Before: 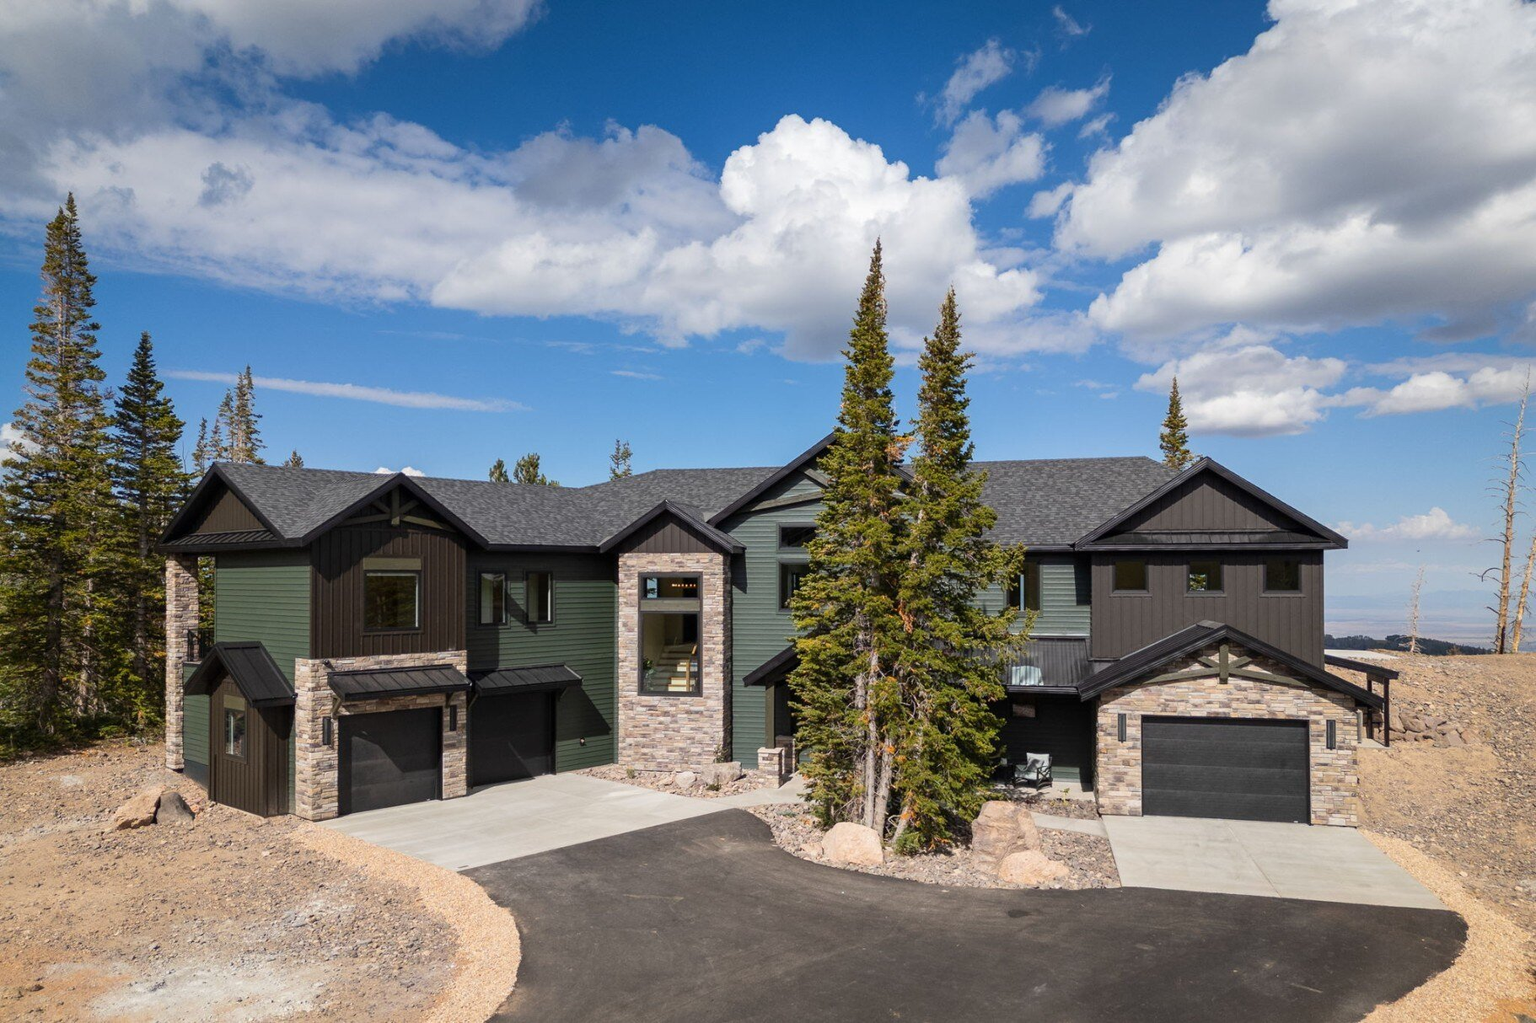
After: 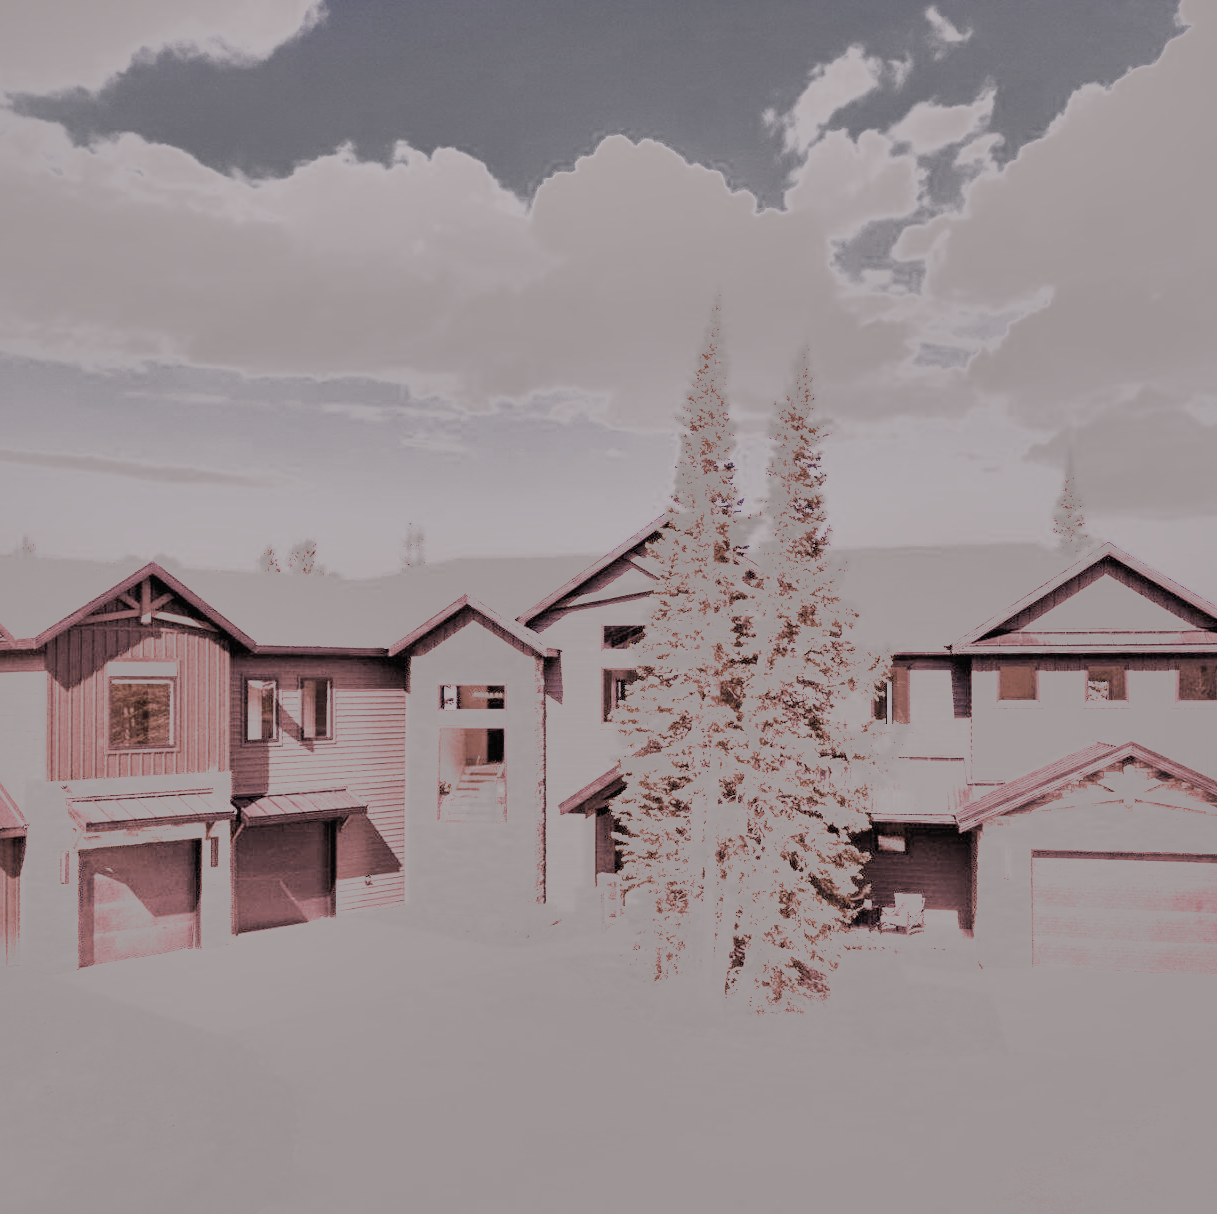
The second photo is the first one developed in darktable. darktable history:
contrast brightness saturation: contrast -0.02, brightness -0.01, saturation 0.03
white balance: red 4.26, blue 1.802
color zones: curves: ch1 [(0, 0.153) (0.143, 0.15) (0.286, 0.151) (0.429, 0.152) (0.571, 0.152) (0.714, 0.151) (0.857, 0.151) (1, 0.153)]
shadows and highlights: shadows 40, highlights -60
crop and rotate: left 17.732%, right 15.423%
filmic rgb: middle gray luminance 9.23%, black relative exposure -10.55 EV, white relative exposure 3.45 EV, threshold 6 EV, target black luminance 0%, hardness 5.98, latitude 59.69%, contrast 1.087, highlights saturation mix 5%, shadows ↔ highlights balance 29.23%, add noise in highlights 0, color science v3 (2019), use custom middle-gray values true, iterations of high-quality reconstruction 0, contrast in highlights soft, enable highlight reconstruction true
